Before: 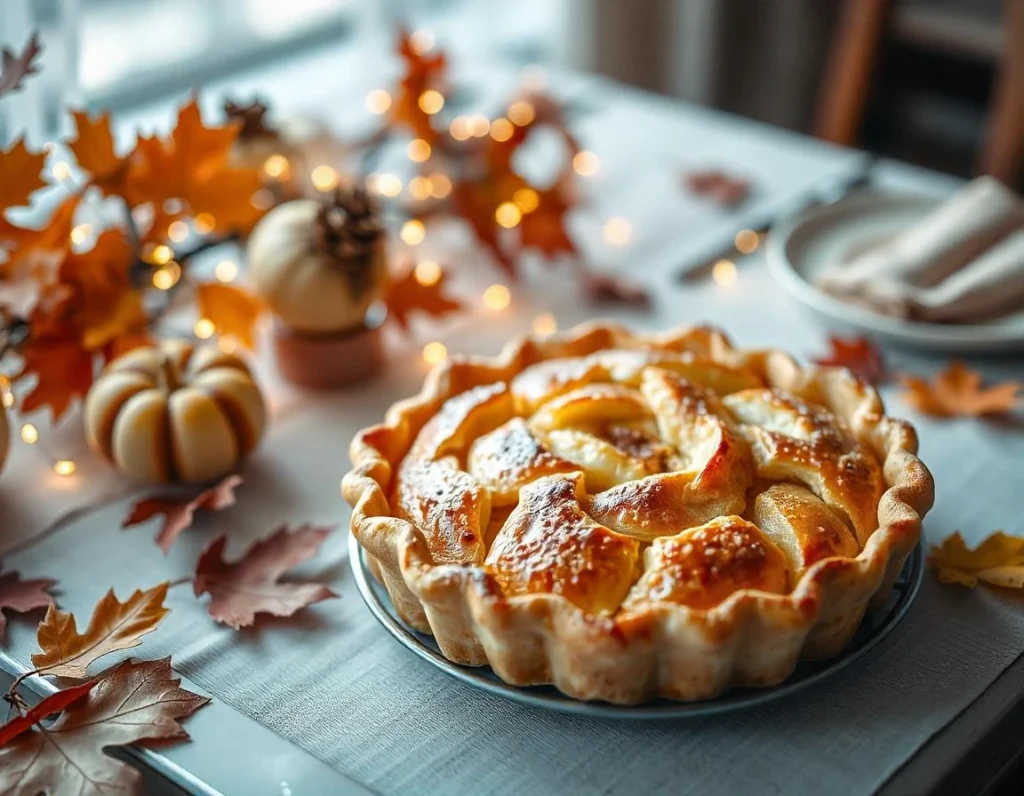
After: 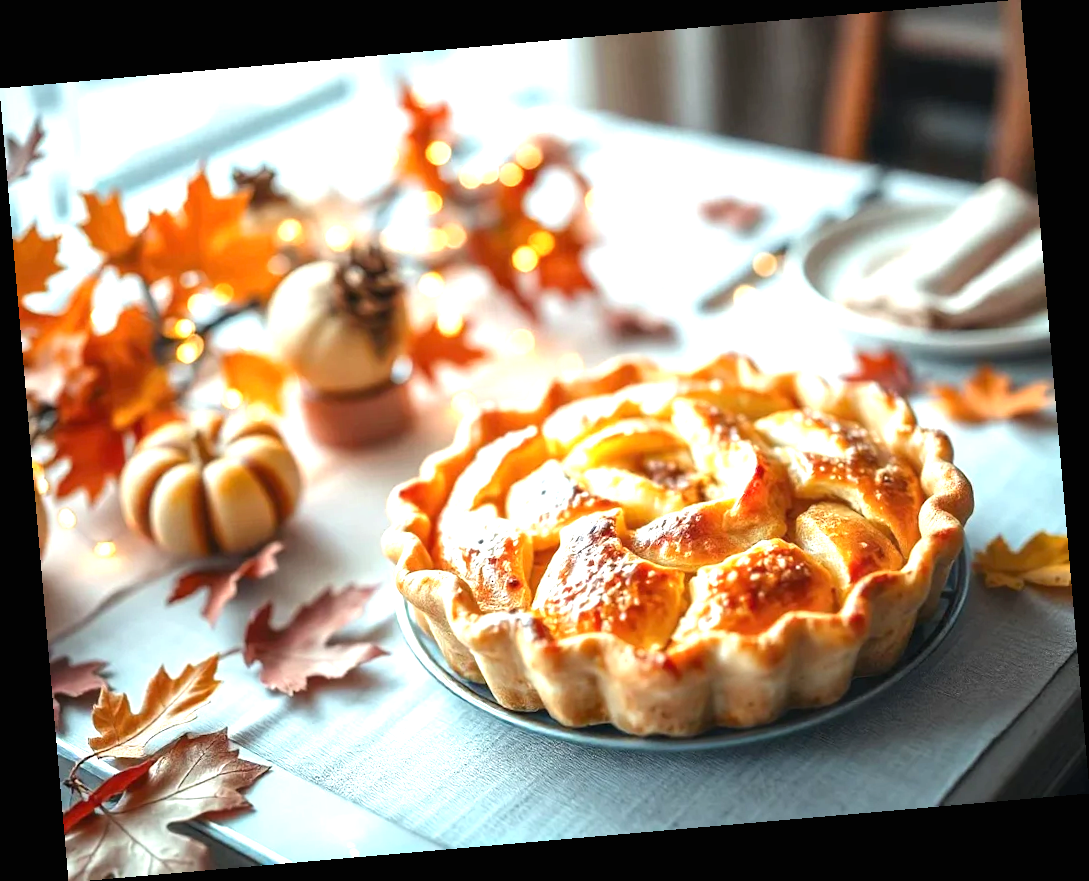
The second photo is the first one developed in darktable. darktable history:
exposure: black level correction 0, exposure 1.2 EV, compensate highlight preservation false
tone equalizer: on, module defaults
rotate and perspective: rotation -4.98°, automatic cropping off
